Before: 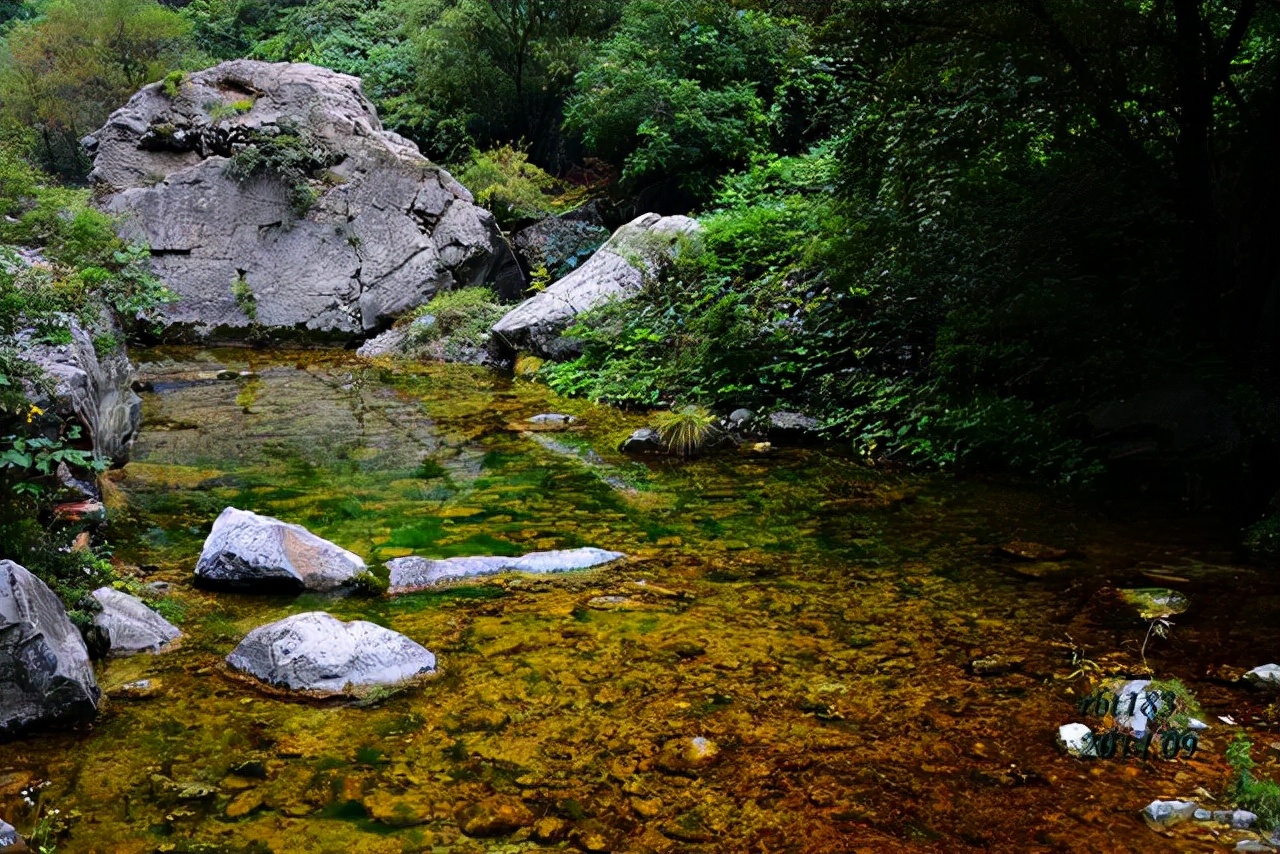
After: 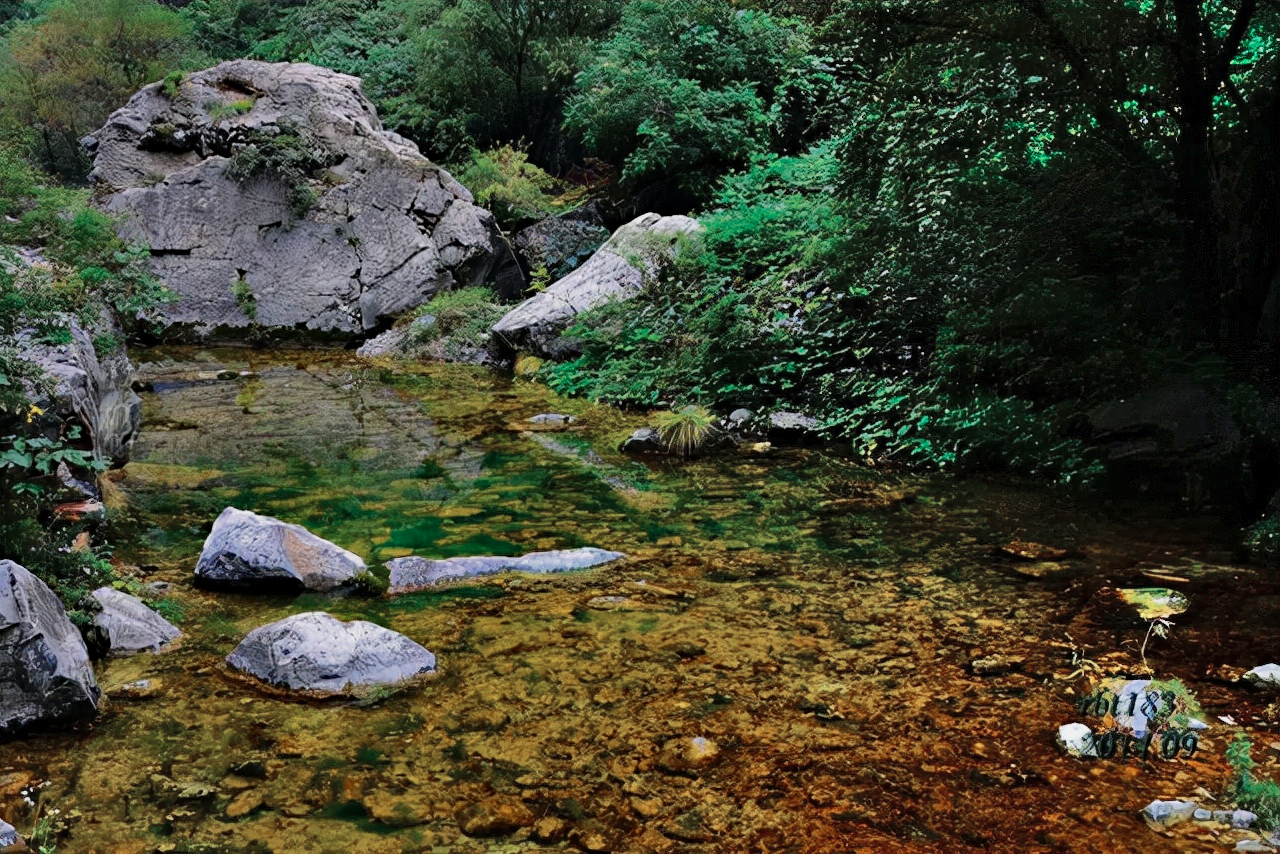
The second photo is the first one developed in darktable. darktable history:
color zones: curves: ch0 [(0, 0.5) (0.125, 0.4) (0.25, 0.5) (0.375, 0.4) (0.5, 0.4) (0.625, 0.35) (0.75, 0.35) (0.875, 0.5)]; ch1 [(0, 0.35) (0.125, 0.45) (0.25, 0.35) (0.375, 0.35) (0.5, 0.35) (0.625, 0.35) (0.75, 0.45) (0.875, 0.35)]; ch2 [(0, 0.6) (0.125, 0.5) (0.25, 0.5) (0.375, 0.6) (0.5, 0.6) (0.625, 0.5) (0.75, 0.5) (0.875, 0.5)]
shadows and highlights: shadows 80.73, white point adjustment -9.07, highlights -61.46, soften with gaussian
haze removal: compatibility mode true, adaptive false
